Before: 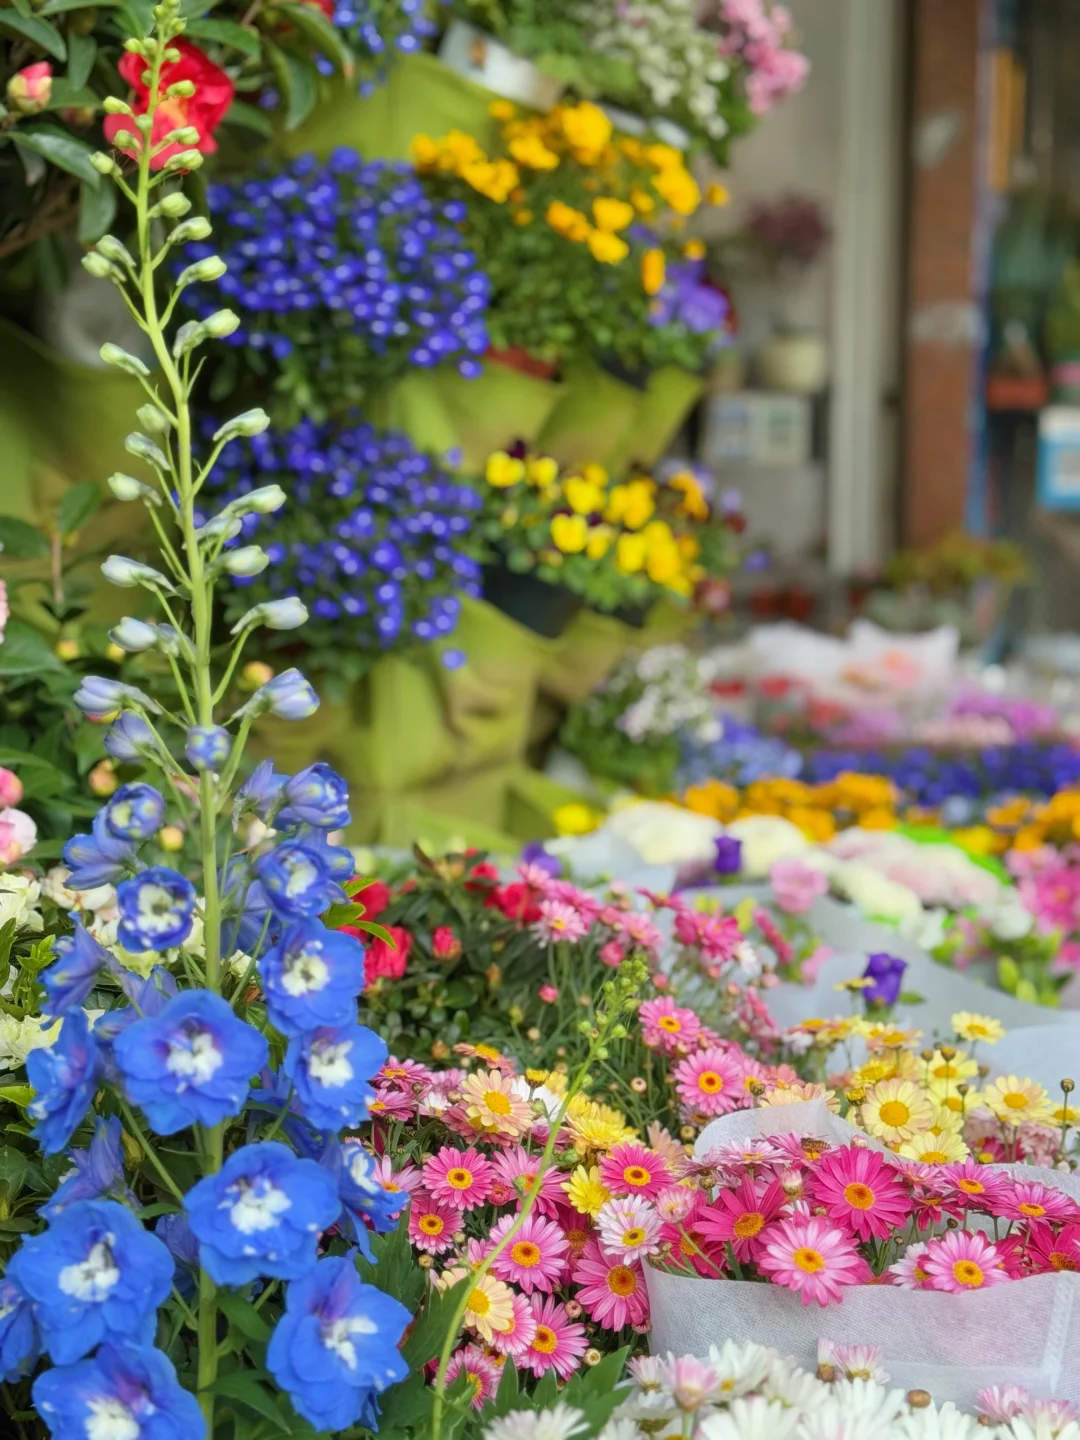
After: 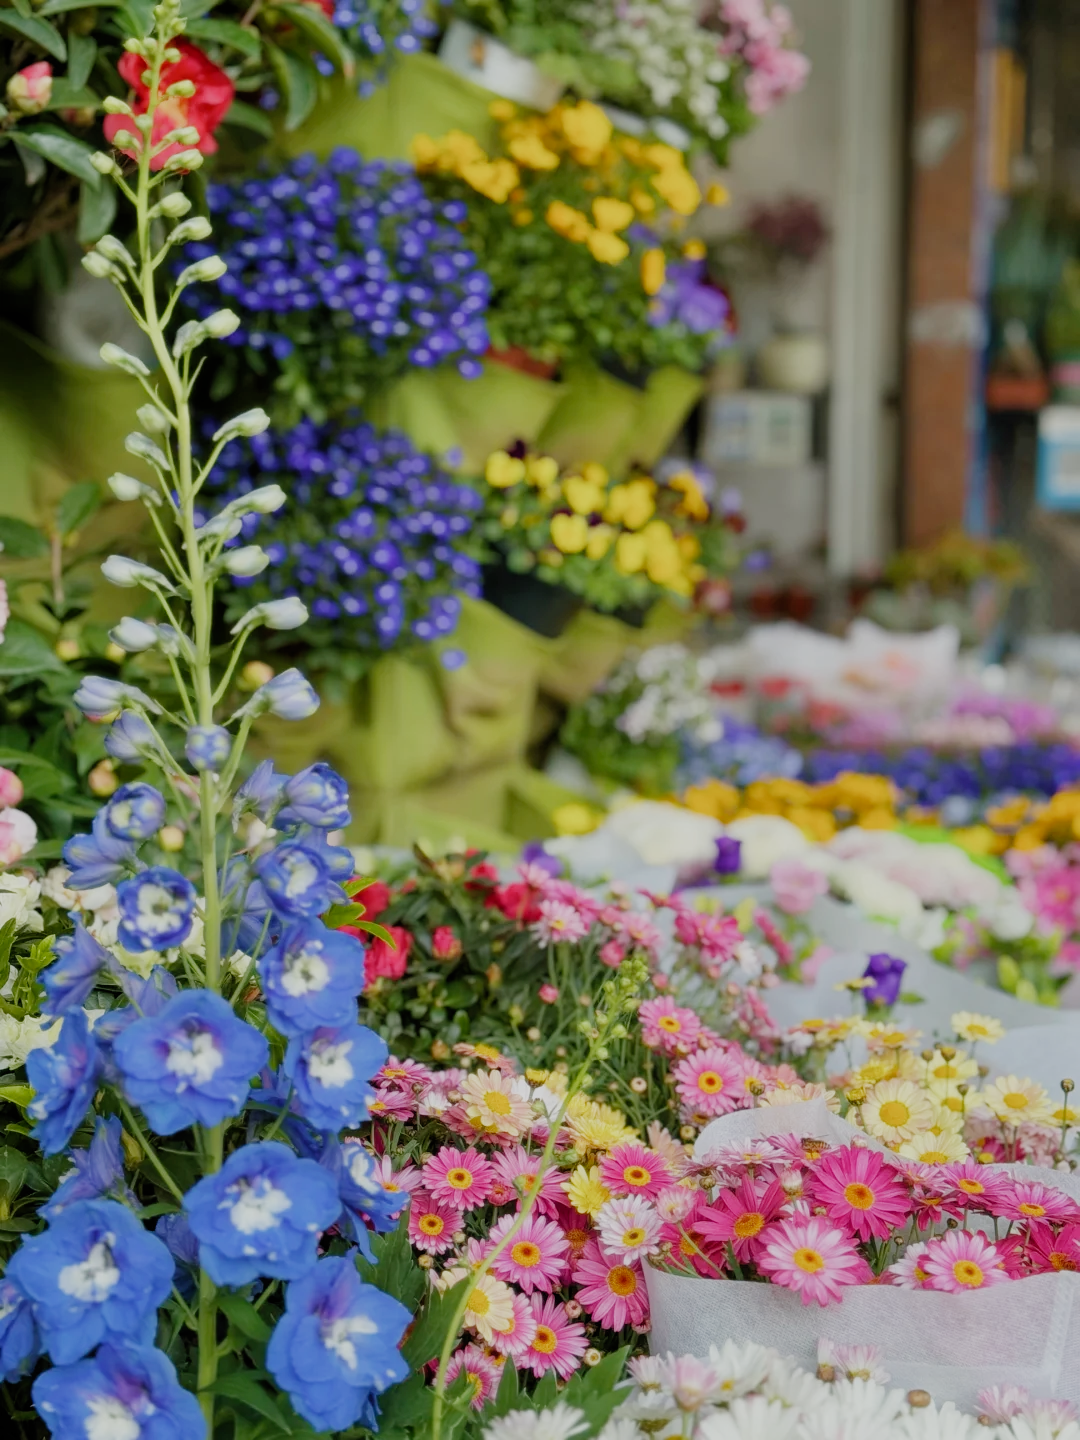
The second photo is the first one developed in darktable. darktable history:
filmic rgb: black relative exposure -7.65 EV, white relative exposure 4.56 EV, hardness 3.61, preserve chrominance no, color science v5 (2021)
contrast brightness saturation: saturation -0.054
